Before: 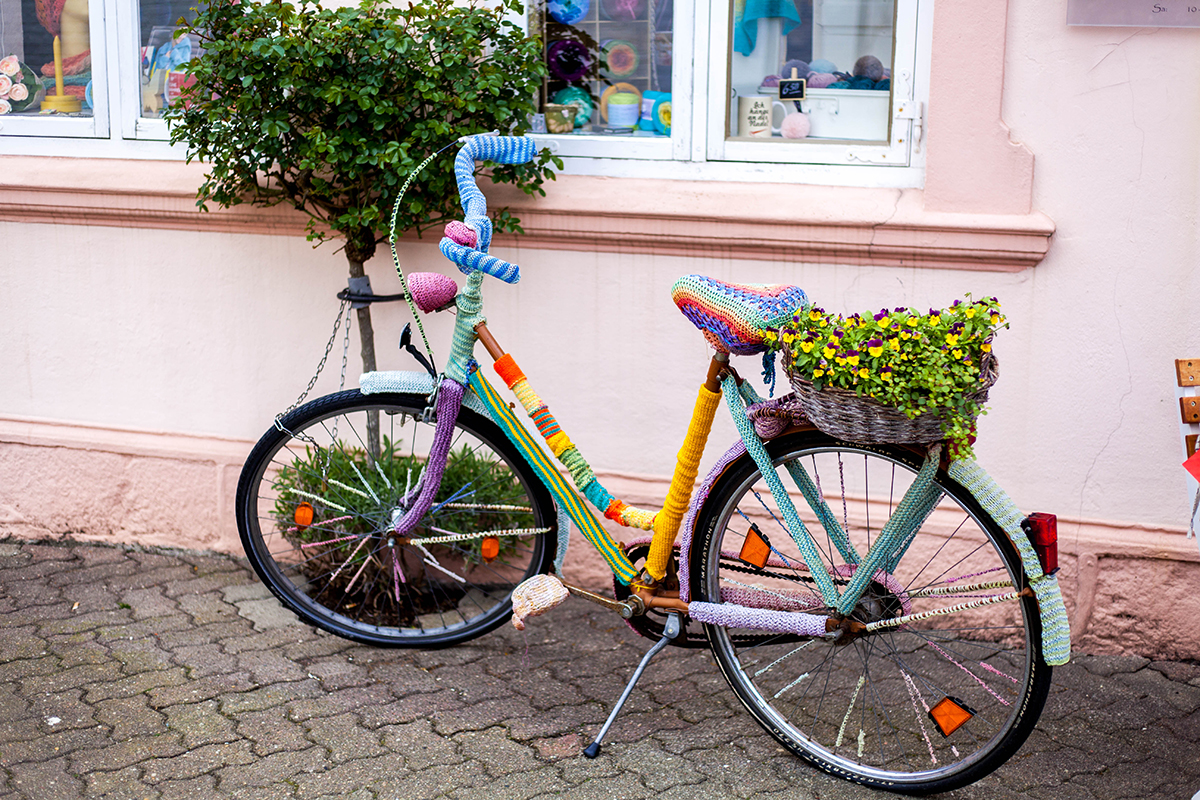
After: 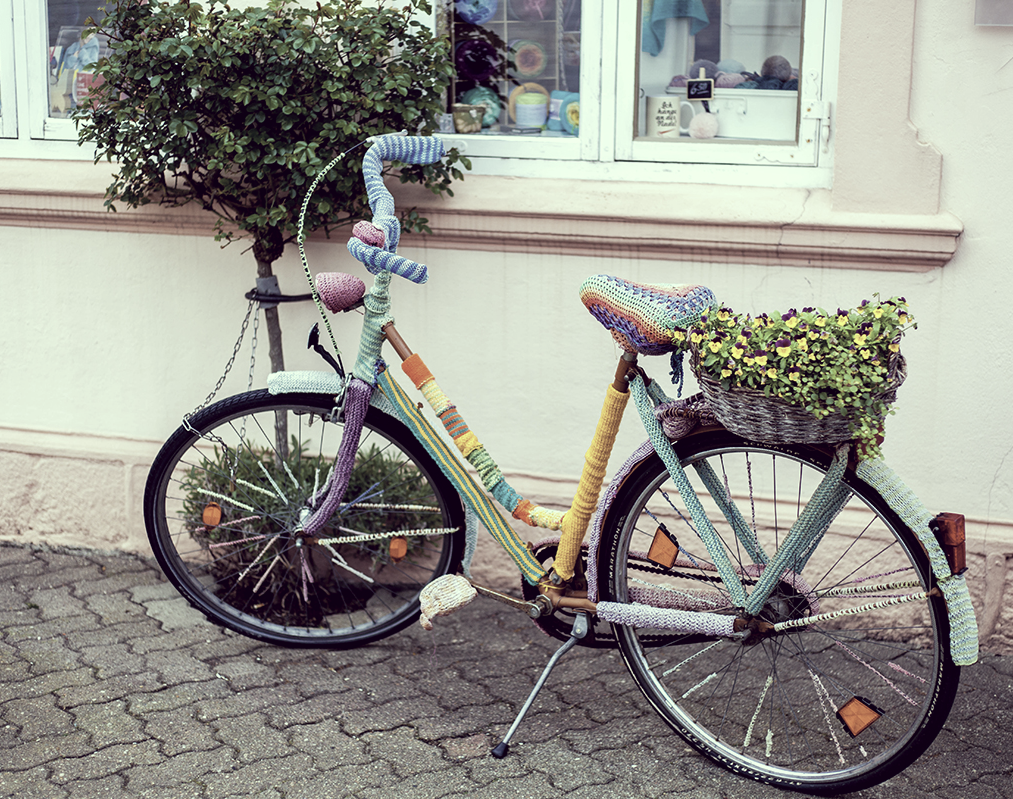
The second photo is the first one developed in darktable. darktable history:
crop: left 7.692%, right 7.823%
color correction: highlights a* -20.57, highlights b* 20.35, shadows a* 19.83, shadows b* -20.91, saturation 0.435
